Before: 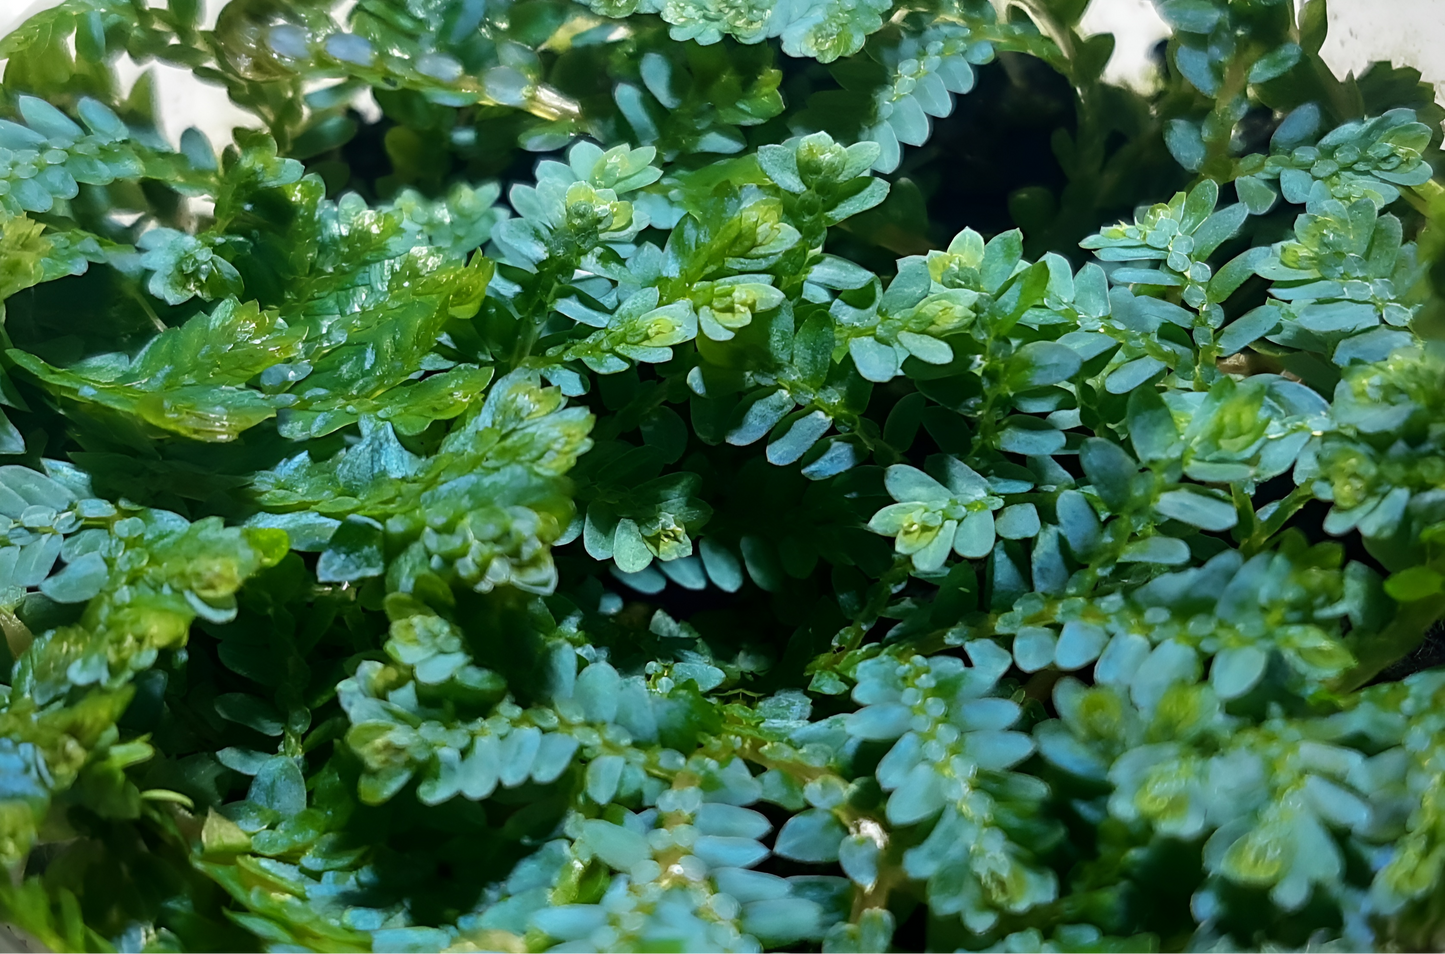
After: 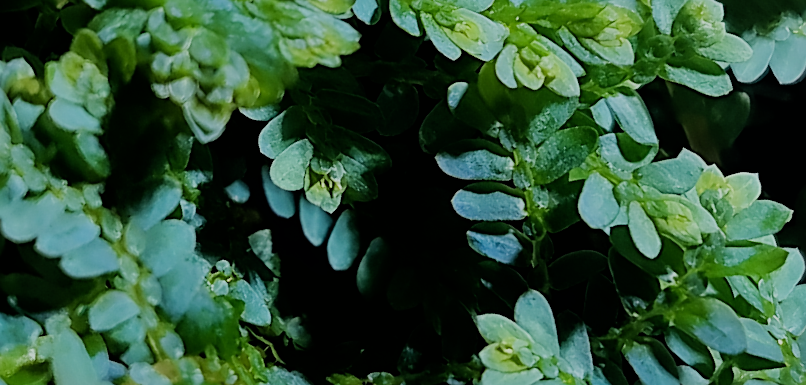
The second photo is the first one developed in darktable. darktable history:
crop and rotate: angle -44.65°, top 16.518%, right 0.934%, bottom 11.646%
filmic rgb: black relative exposure -6.21 EV, white relative exposure 6.96 EV, hardness 2.27
sharpen: on, module defaults
